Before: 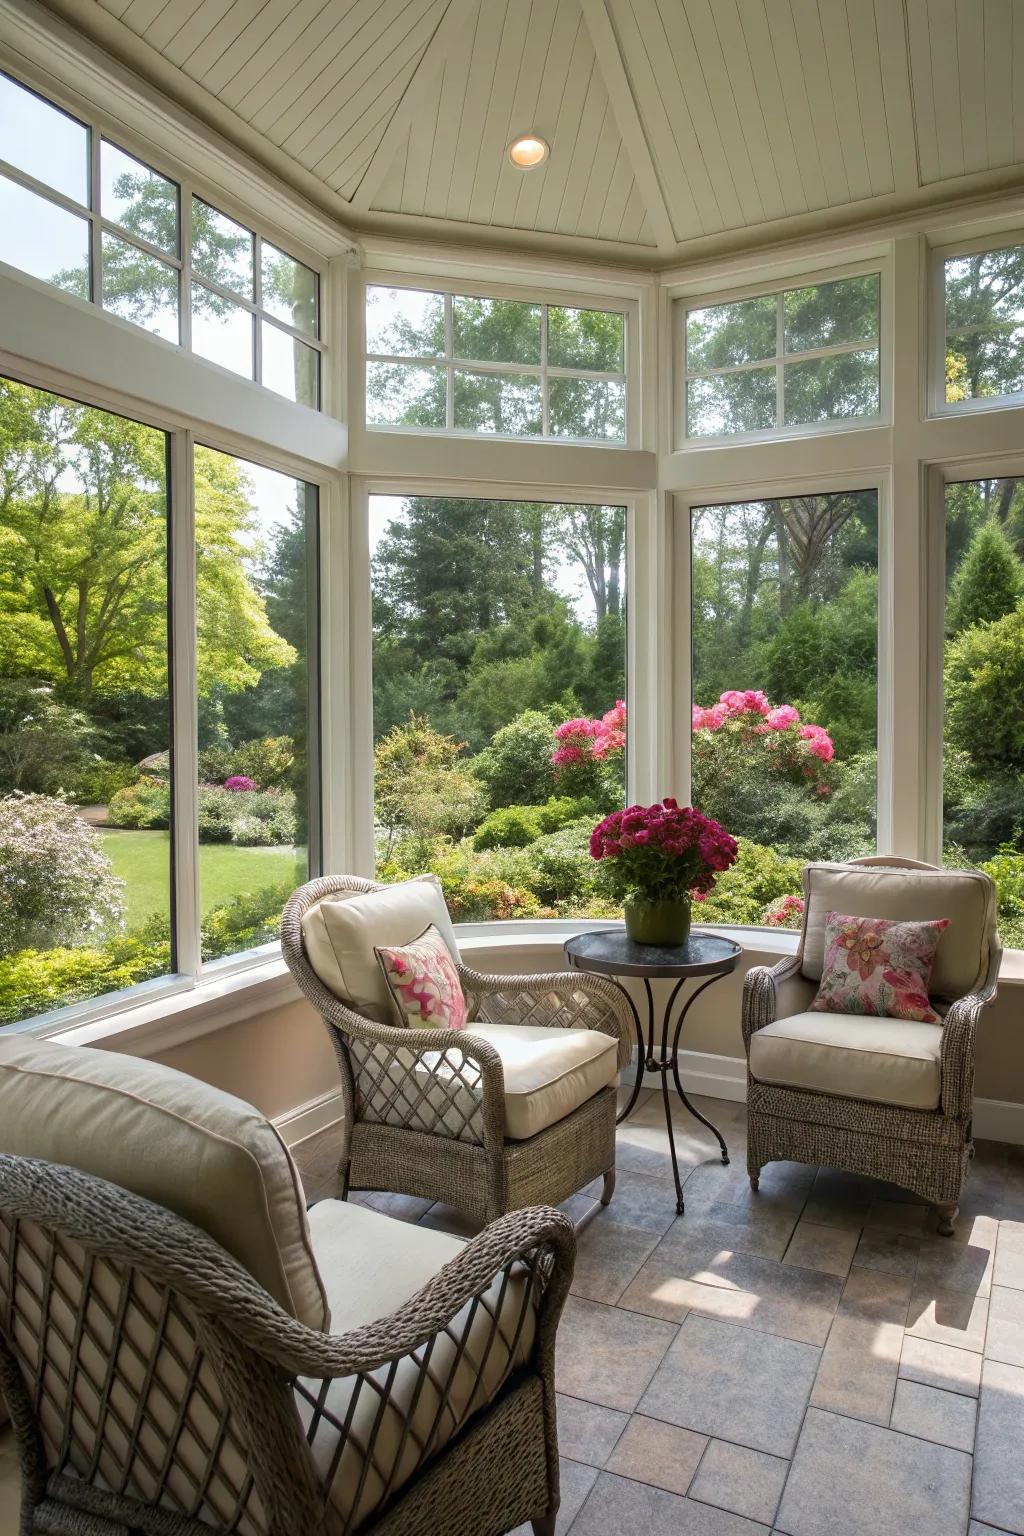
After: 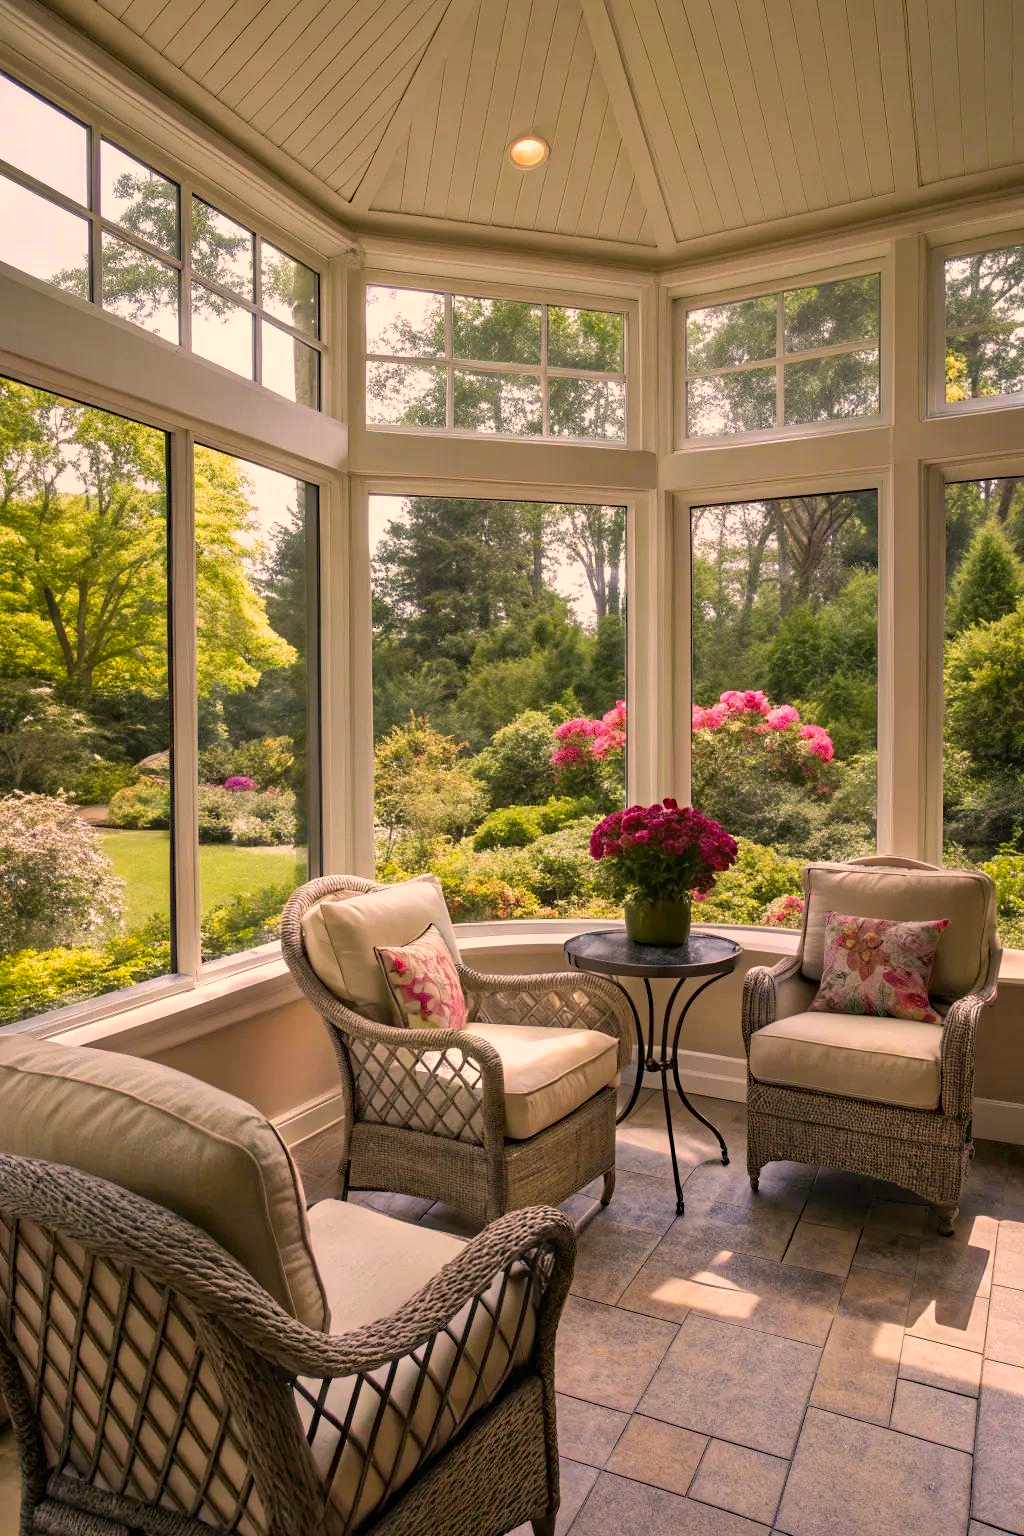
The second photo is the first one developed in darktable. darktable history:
haze removal: compatibility mode true, adaptive false
shadows and highlights: soften with gaussian
color correction: highlights a* 17.75, highlights b* 19.04
tone equalizer: edges refinement/feathering 500, mask exposure compensation -1.57 EV, preserve details no
